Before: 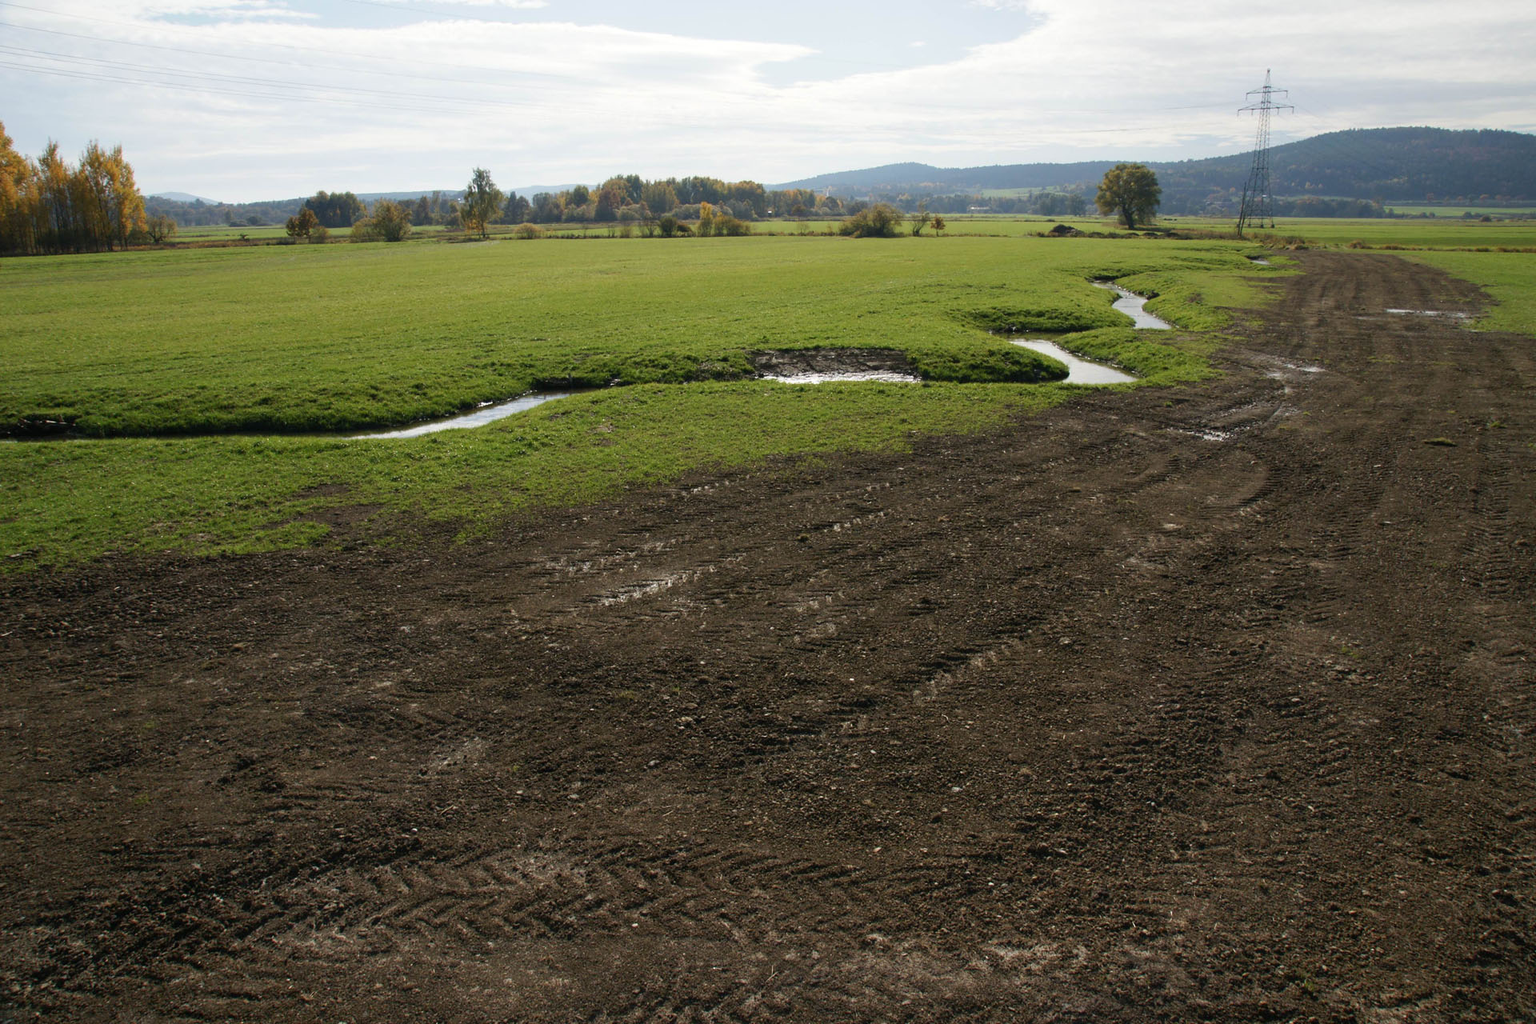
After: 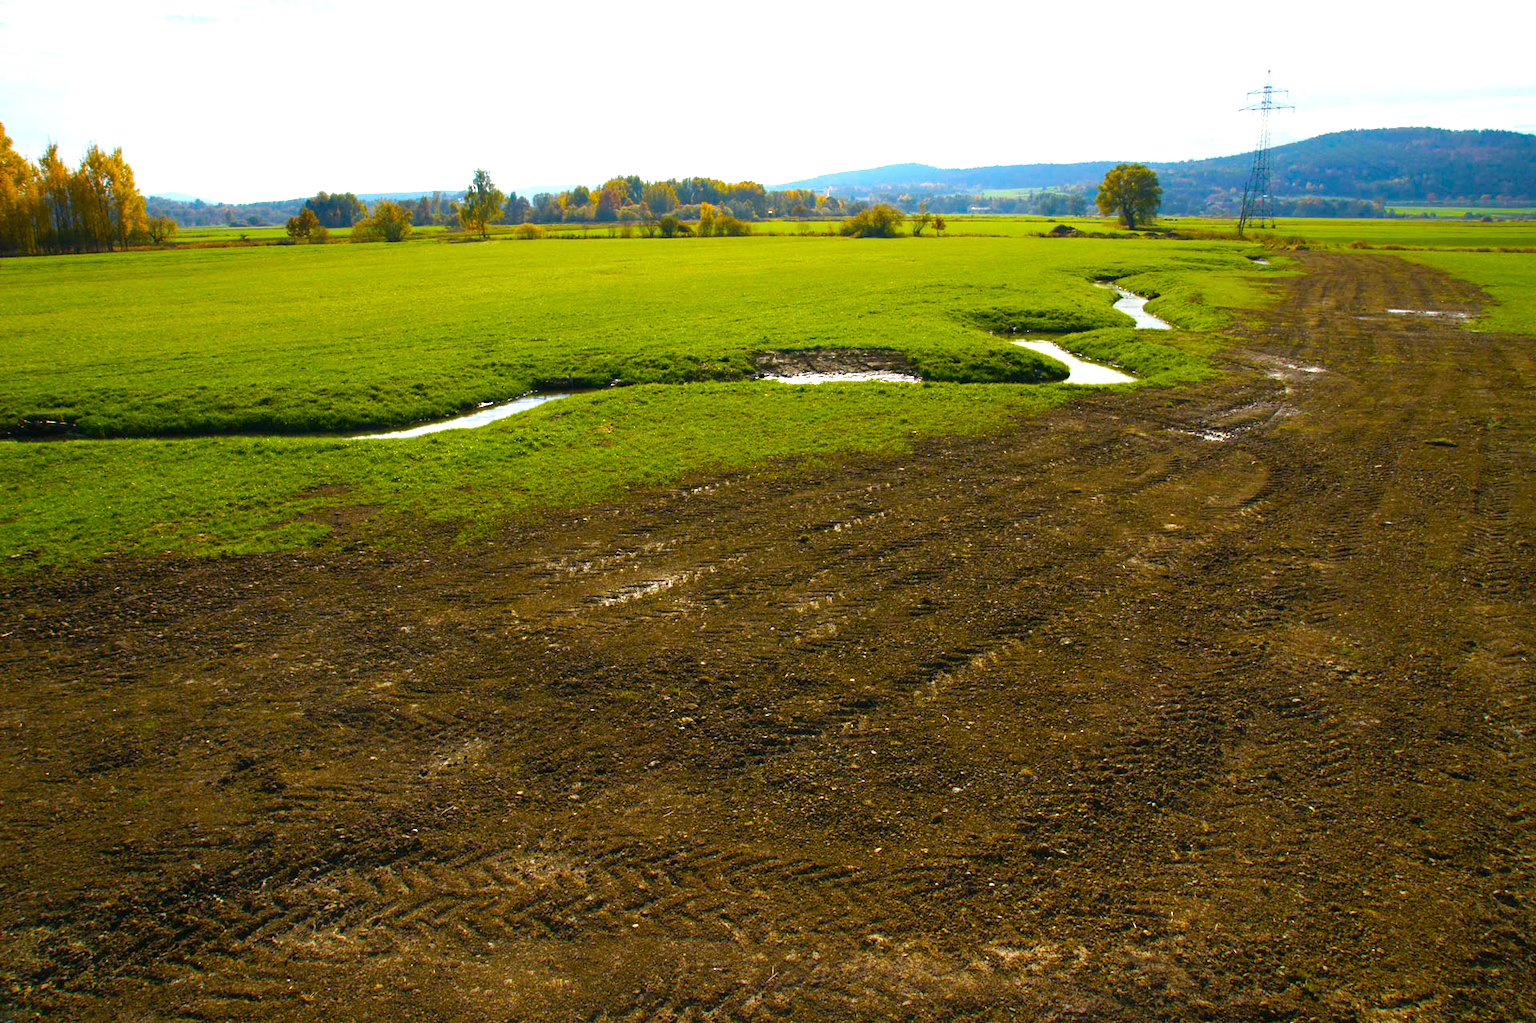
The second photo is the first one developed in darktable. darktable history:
color balance rgb: linear chroma grading › global chroma 42%, perceptual saturation grading › global saturation 42%, perceptual brilliance grading › global brilliance 25%, global vibrance 33%
rotate and perspective: crop left 0, crop top 0
